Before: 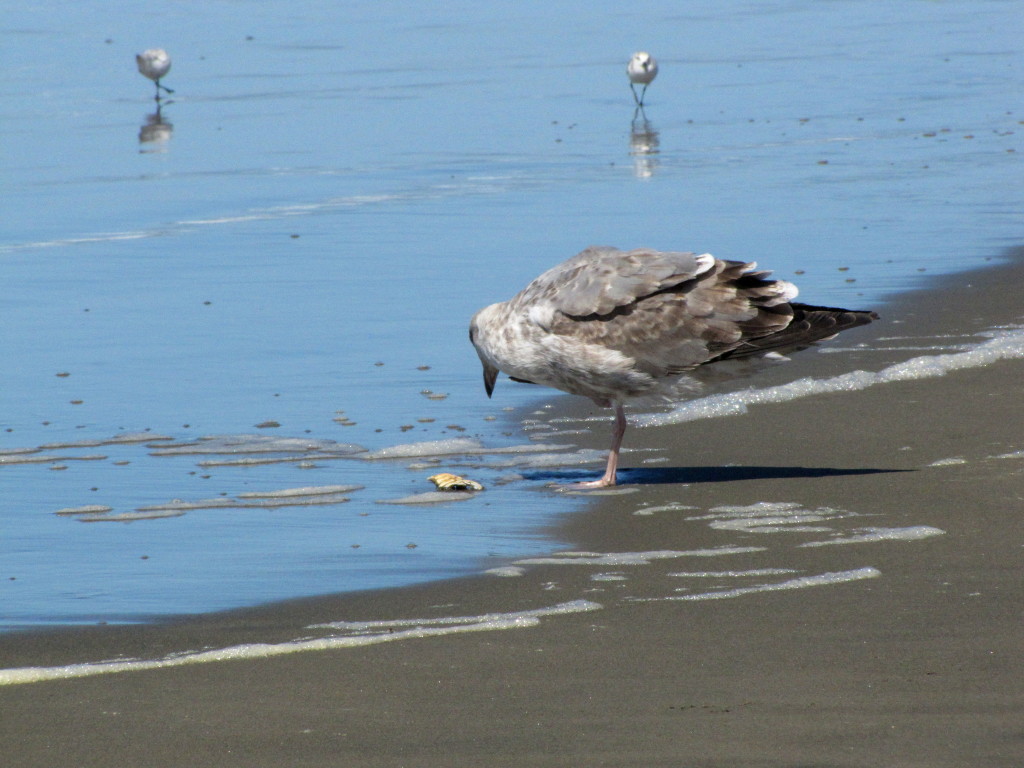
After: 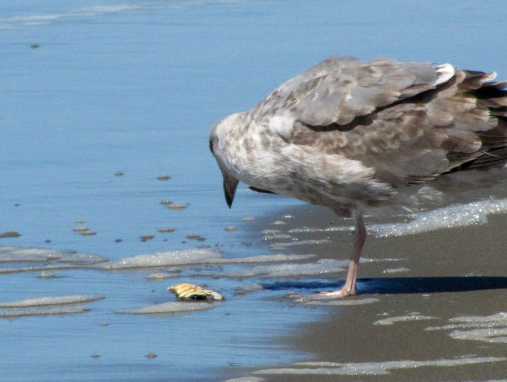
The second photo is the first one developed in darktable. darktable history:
crop: left 25.413%, top 24.836%, right 25.047%, bottom 25.36%
